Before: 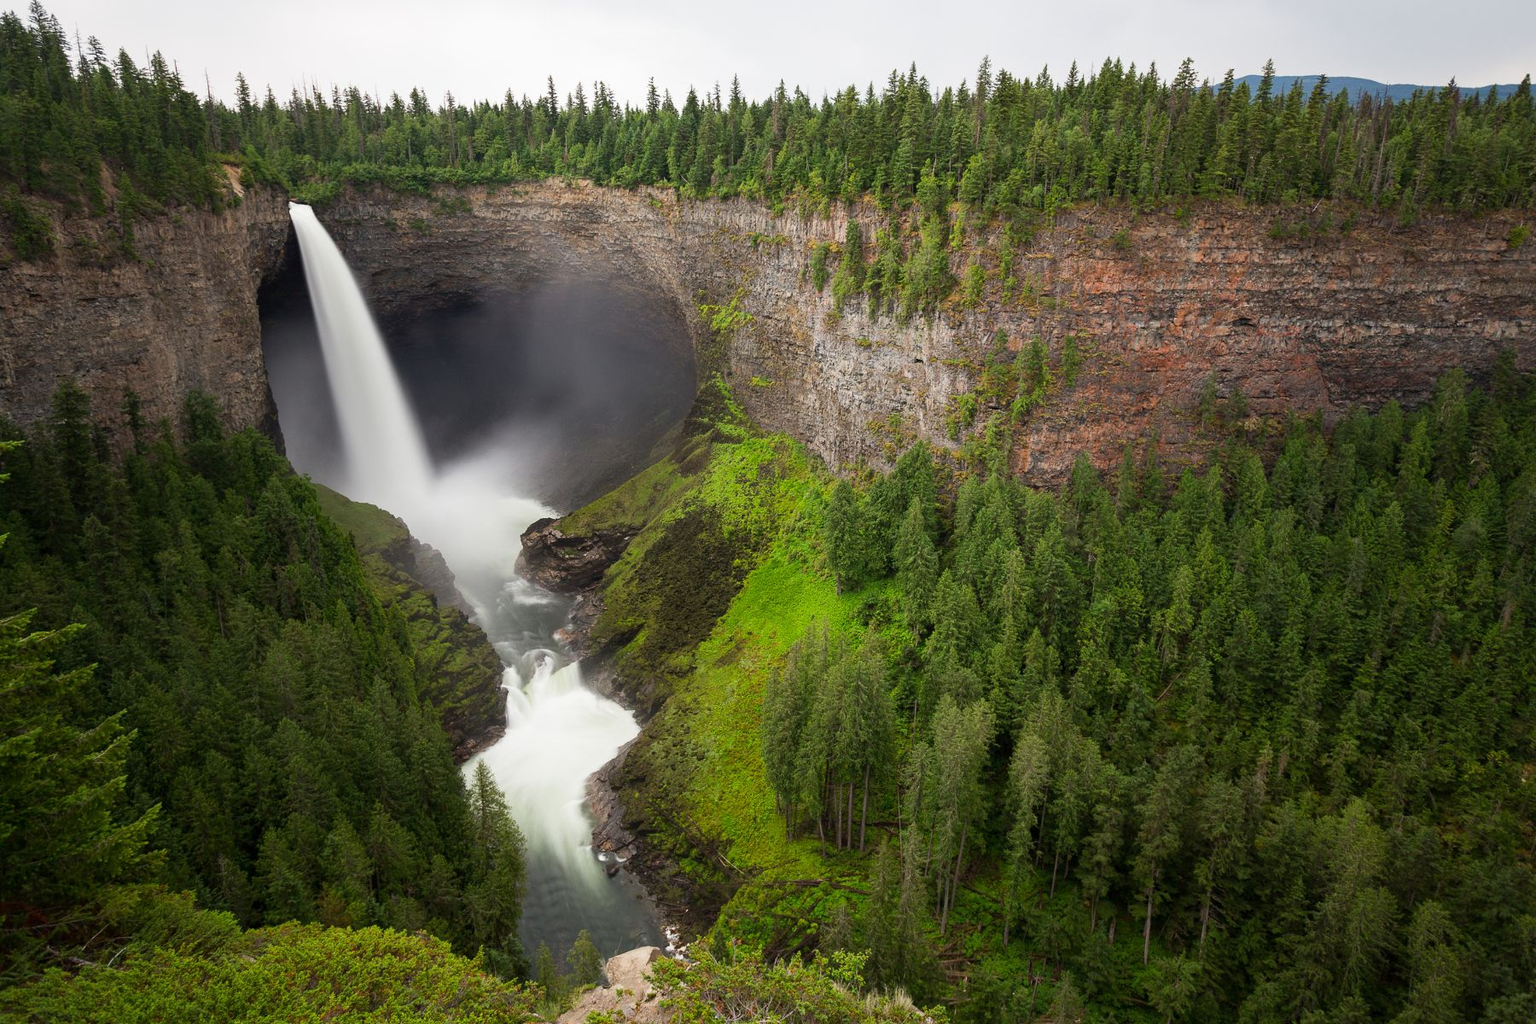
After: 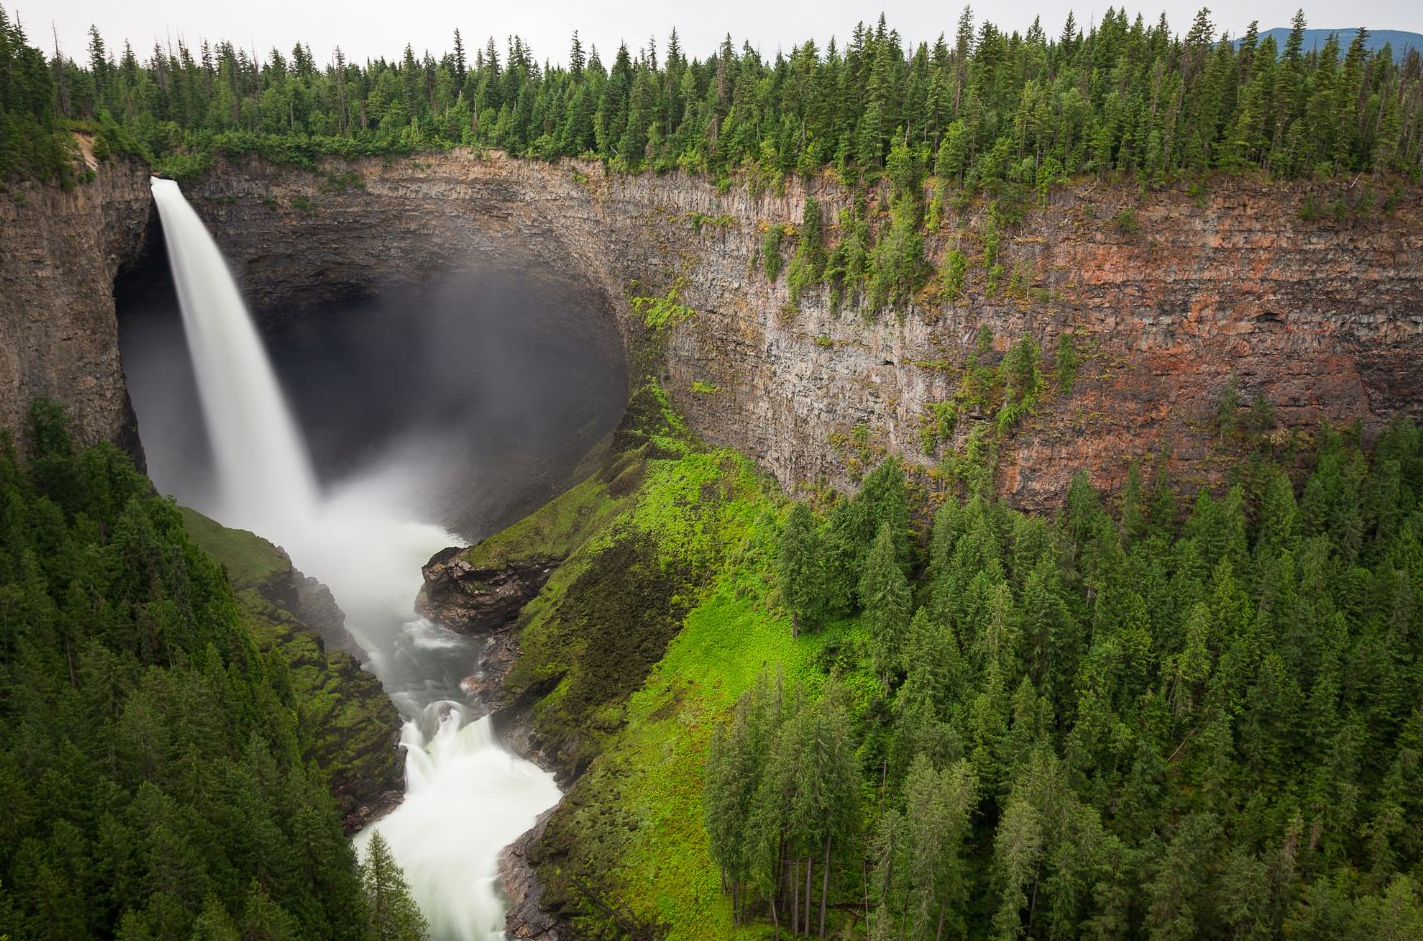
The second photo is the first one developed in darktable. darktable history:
crop and rotate: left 10.486%, top 5.034%, right 10.453%, bottom 16.547%
